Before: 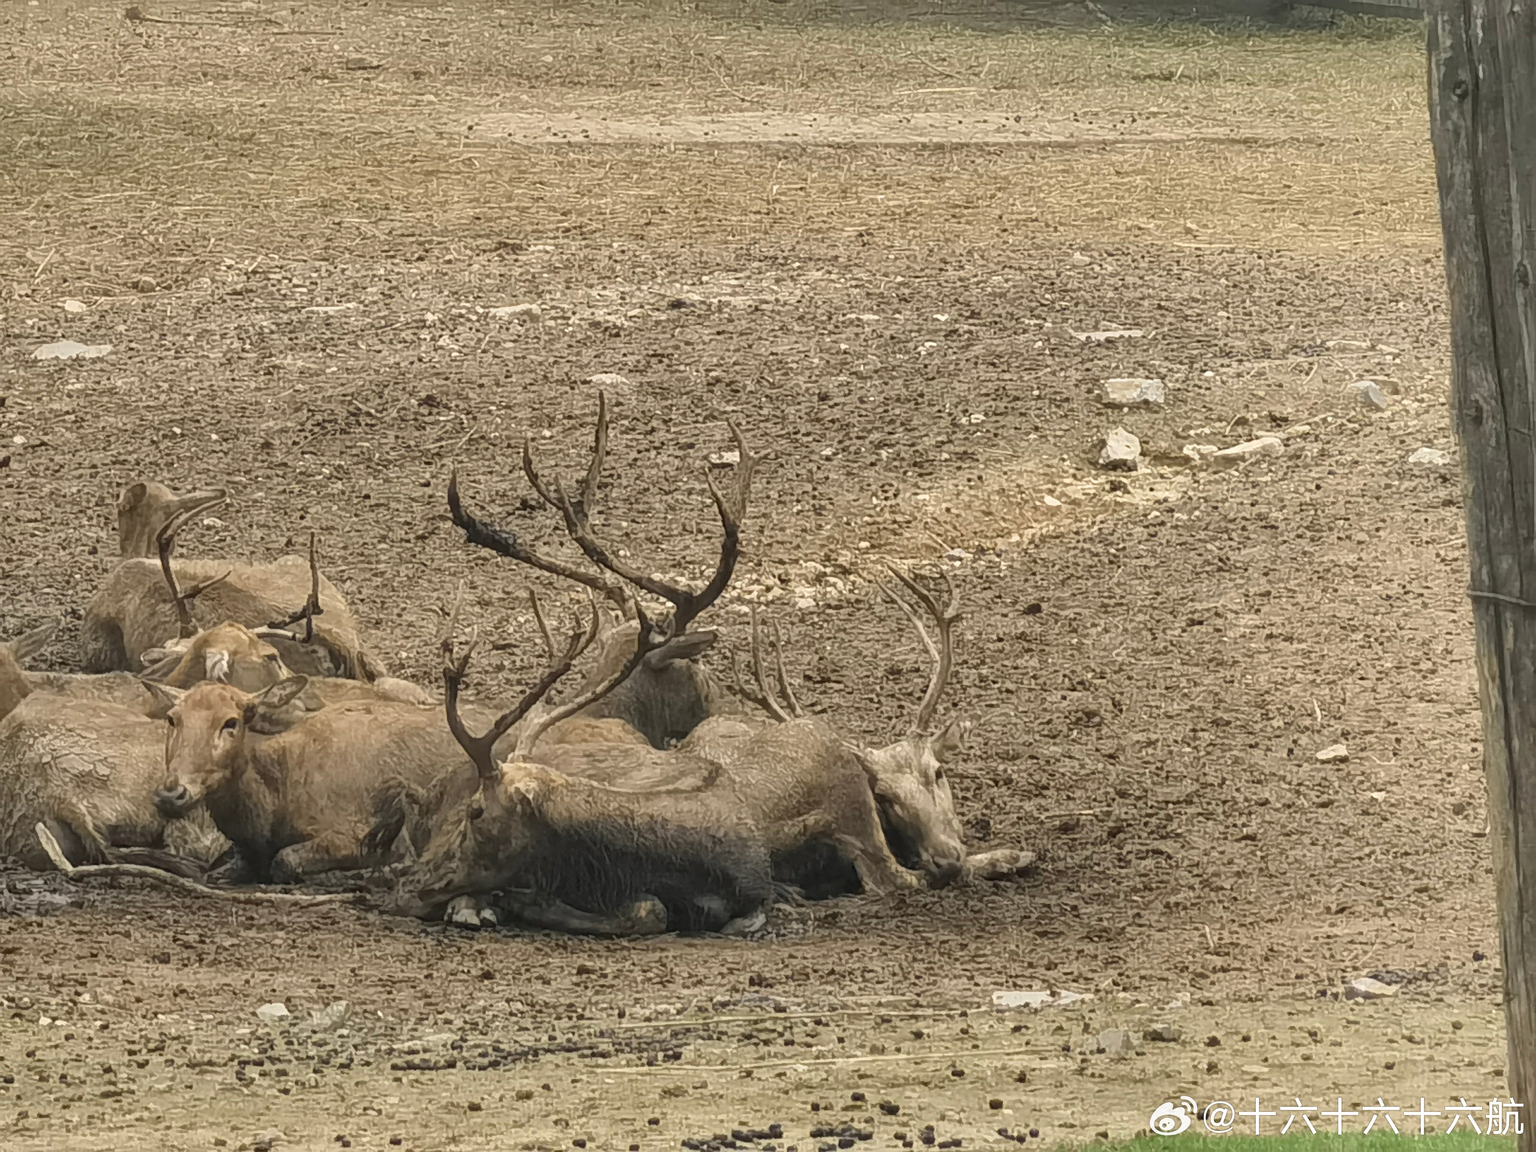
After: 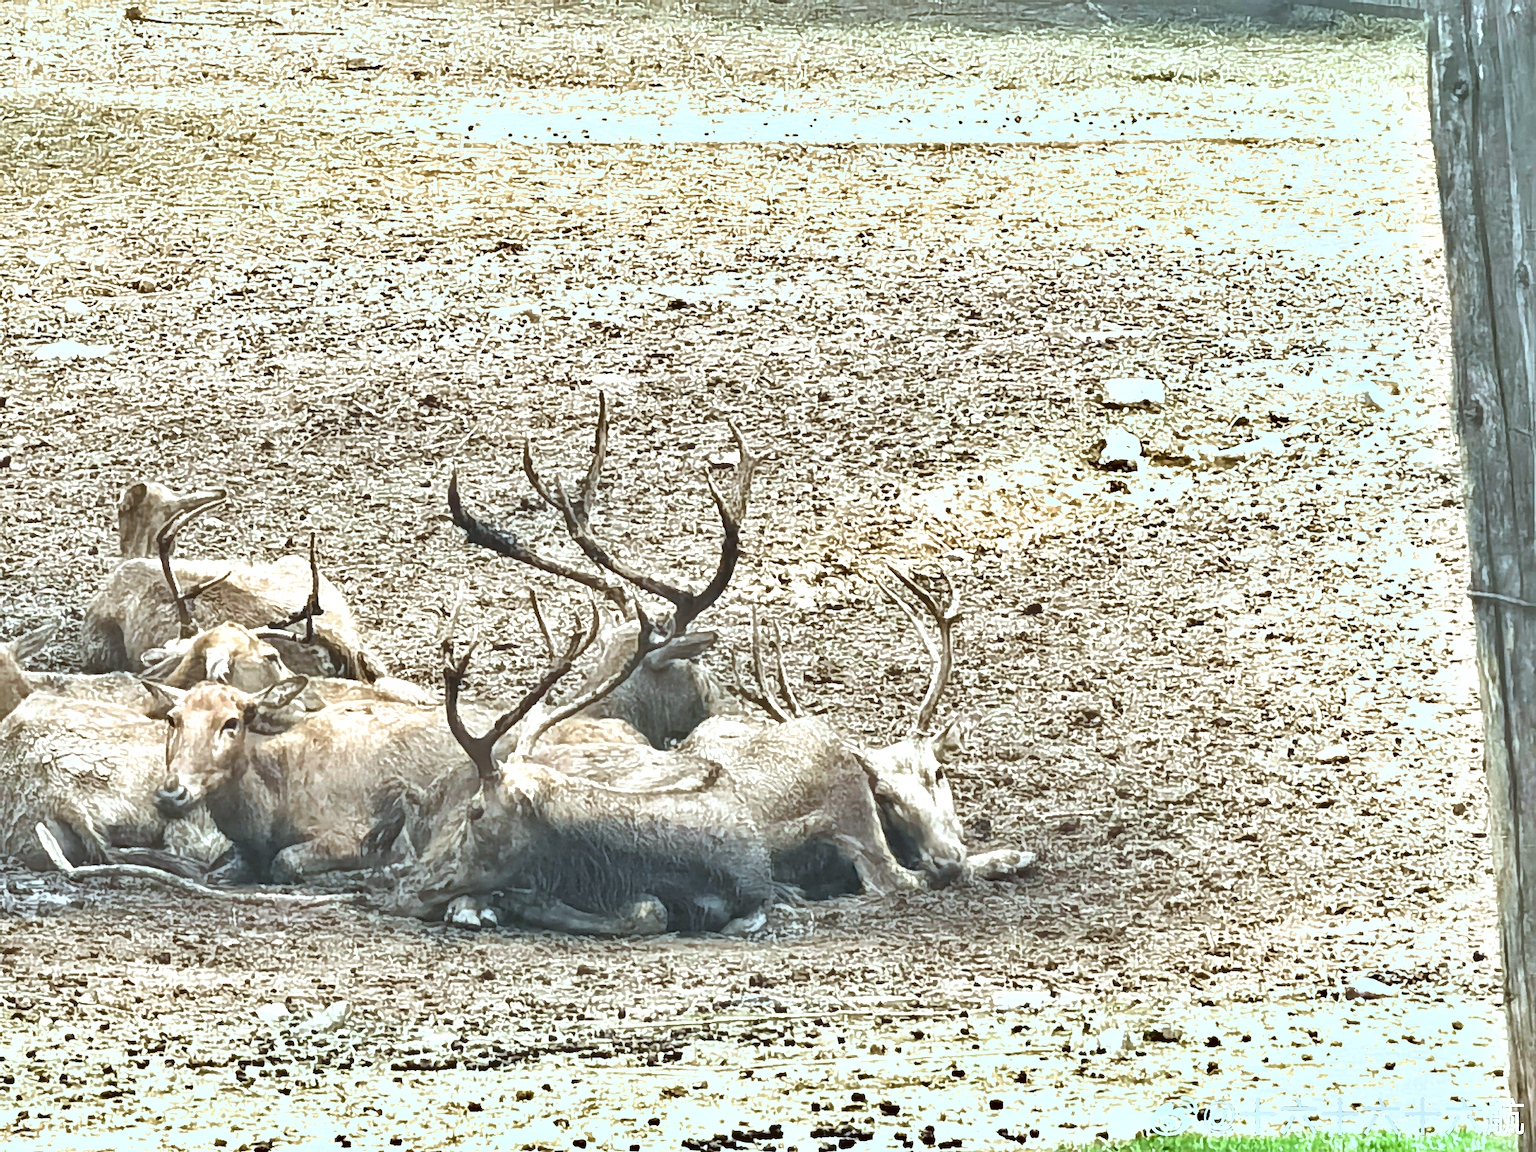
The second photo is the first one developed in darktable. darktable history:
shadows and highlights: shadows 39.85, highlights -52.96, low approximation 0.01, soften with gaussian
exposure: black level correction 0, exposure 1.519 EV, compensate exposure bias true, compensate highlight preservation false
color correction: highlights a* -9.83, highlights b* -21.09
